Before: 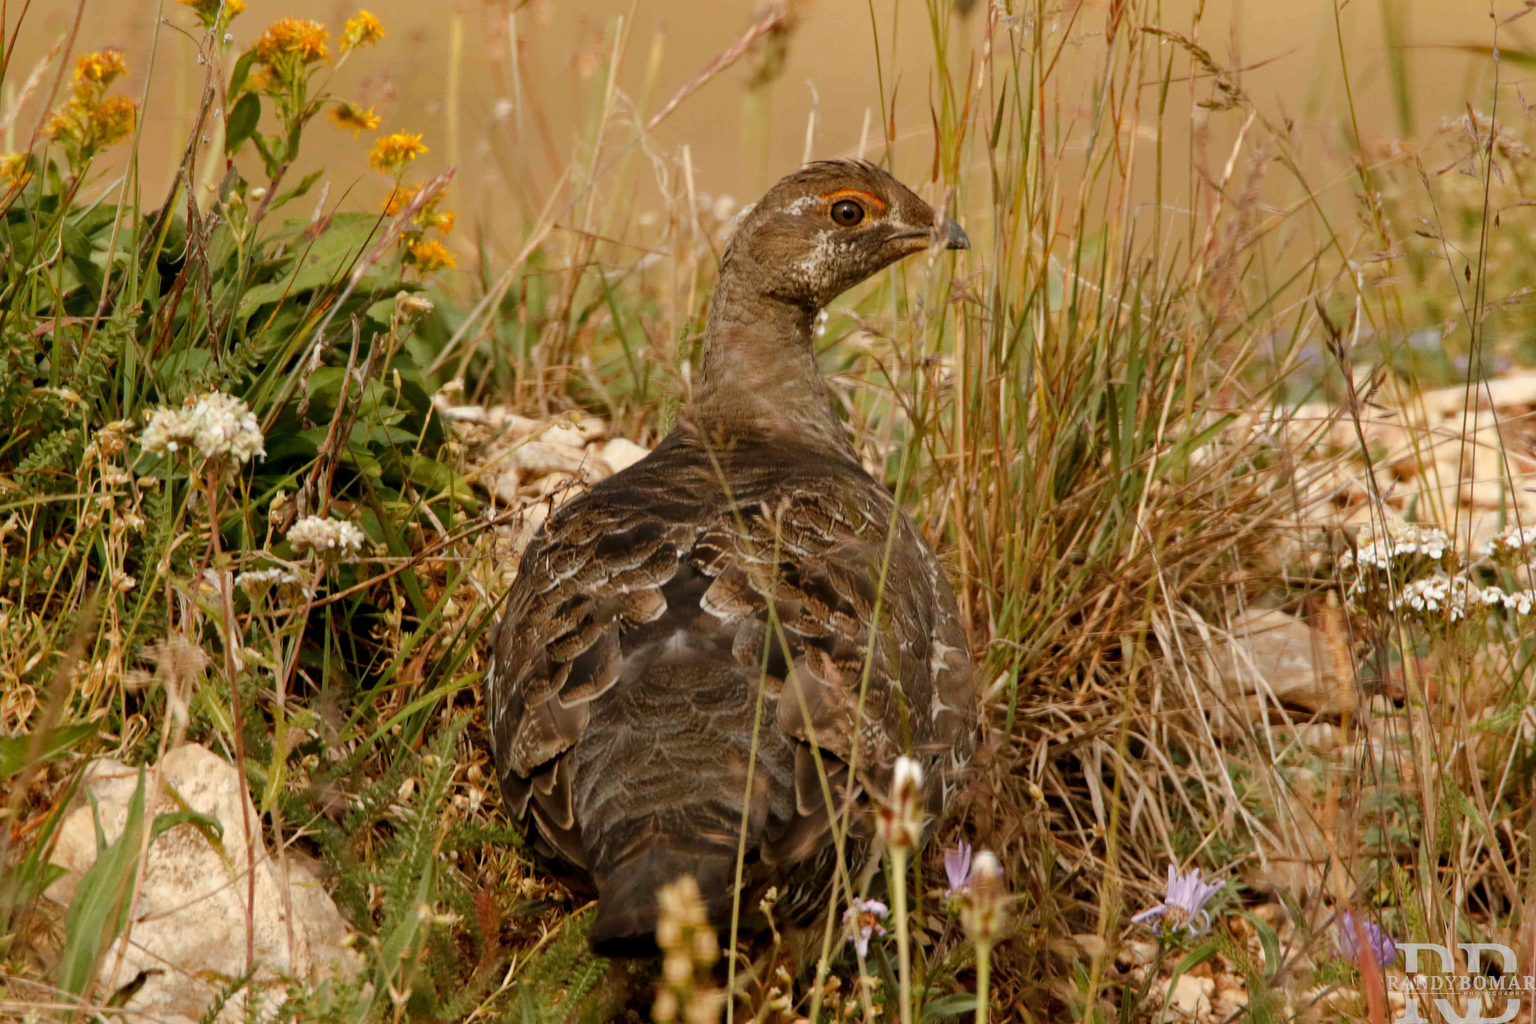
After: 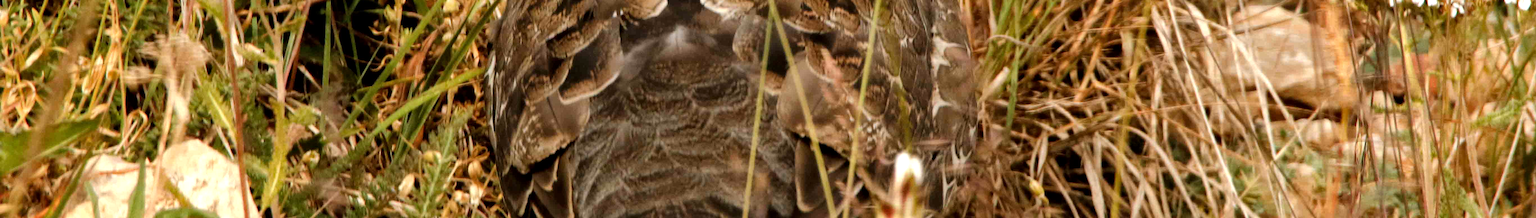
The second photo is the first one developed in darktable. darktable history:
local contrast: mode bilateral grid, contrast 20, coarseness 50, detail 119%, midtone range 0.2
tone equalizer: -8 EV -0.776 EV, -7 EV -0.731 EV, -6 EV -0.595 EV, -5 EV -0.37 EV, -3 EV 0.393 EV, -2 EV 0.6 EV, -1 EV 0.695 EV, +0 EV 0.747 EV
crop and rotate: top 59.026%, bottom 19.611%
